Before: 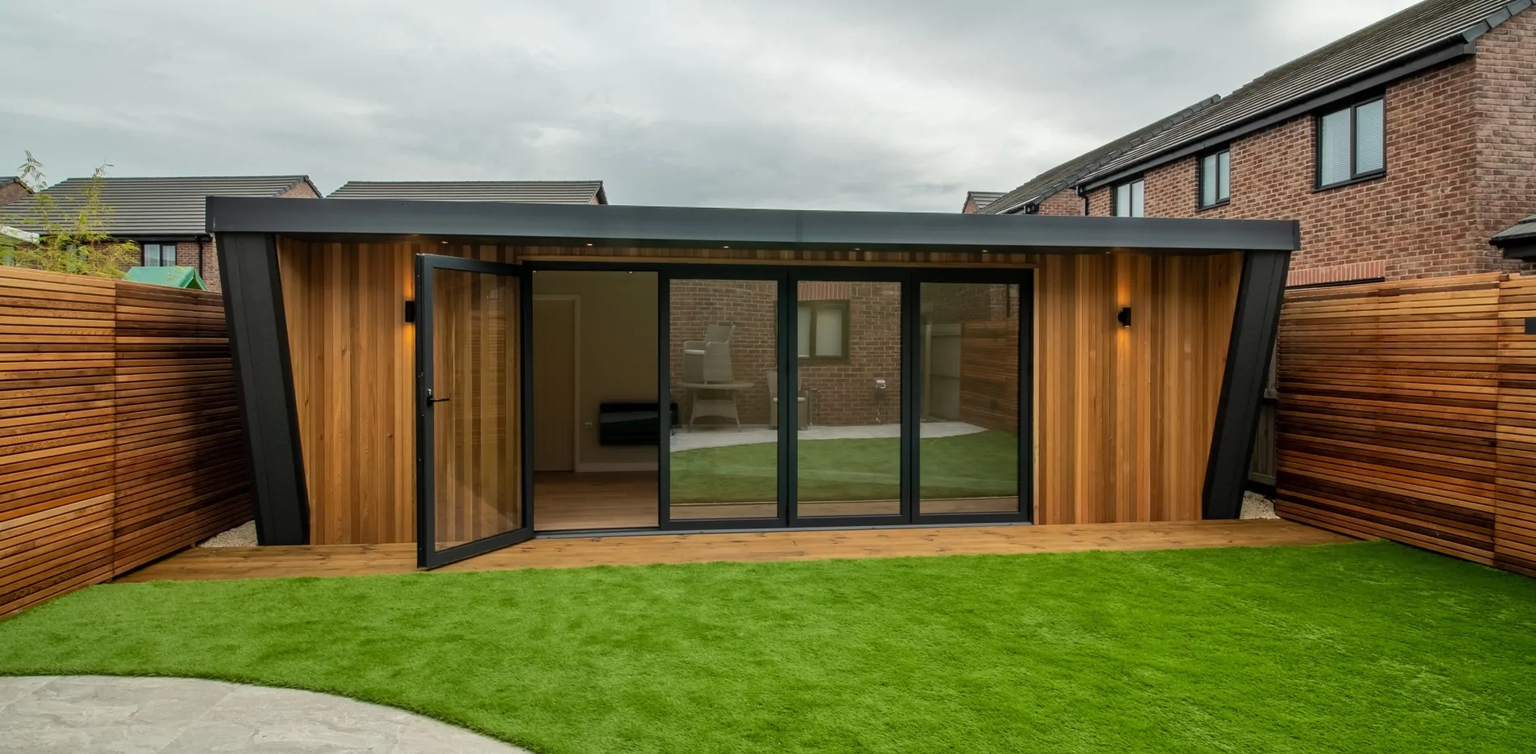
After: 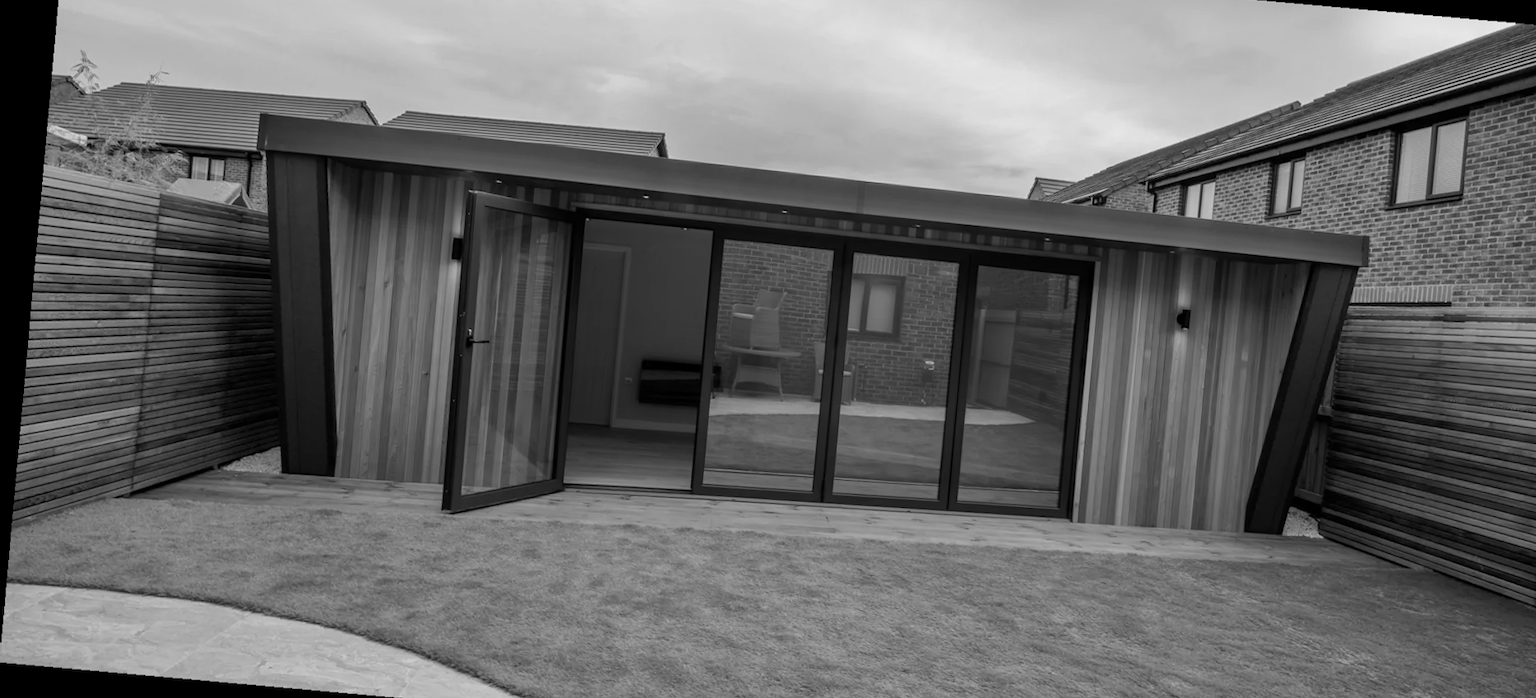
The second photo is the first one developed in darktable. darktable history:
rotate and perspective: rotation 5.12°, automatic cropping off
crop and rotate: angle 0.03°, top 11.643%, right 5.651%, bottom 11.189%
monochrome: a -71.75, b 75.82
color balance rgb: perceptual saturation grading › global saturation 25%, global vibrance 10%
